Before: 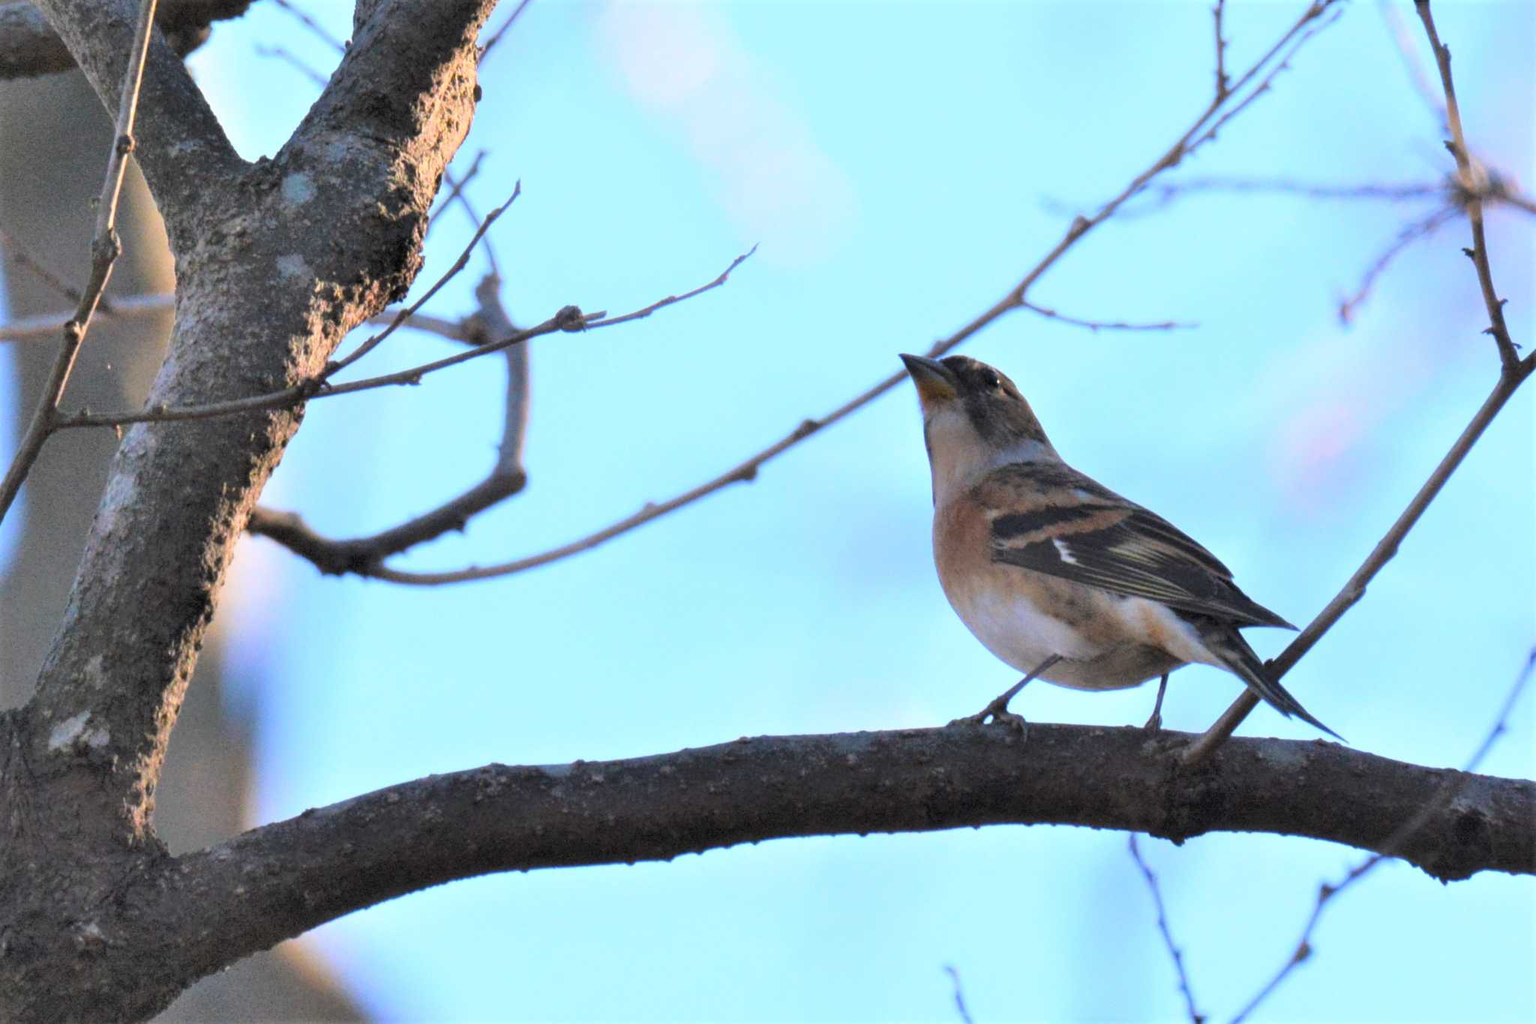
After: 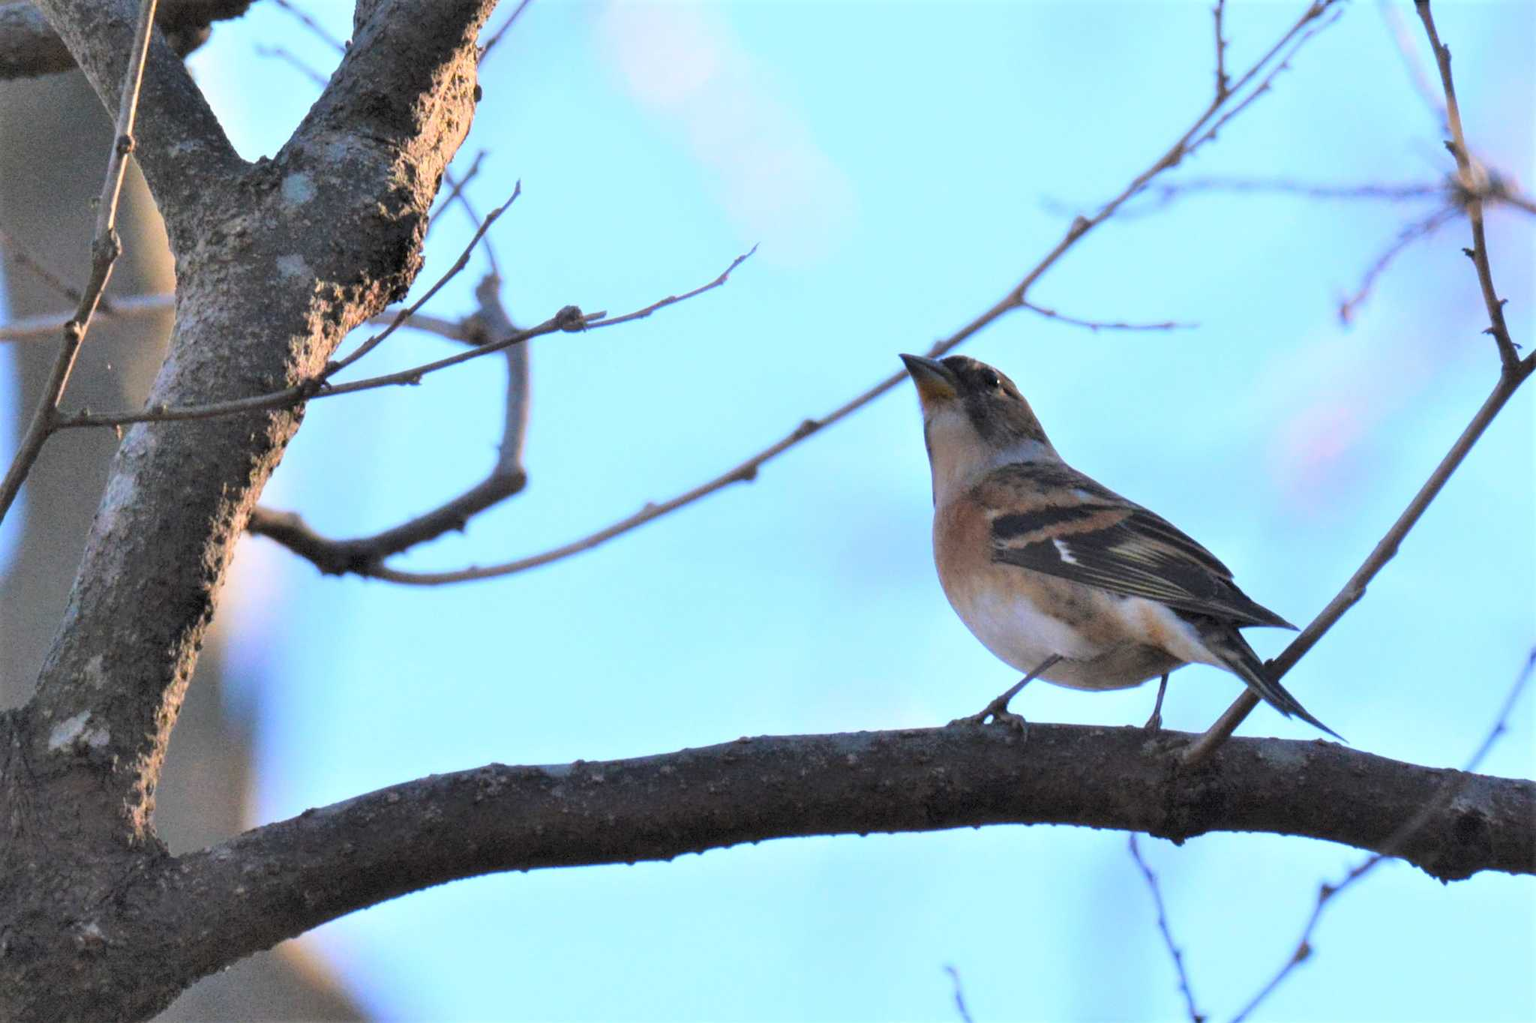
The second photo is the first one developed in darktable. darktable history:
levels: black 0.018%
